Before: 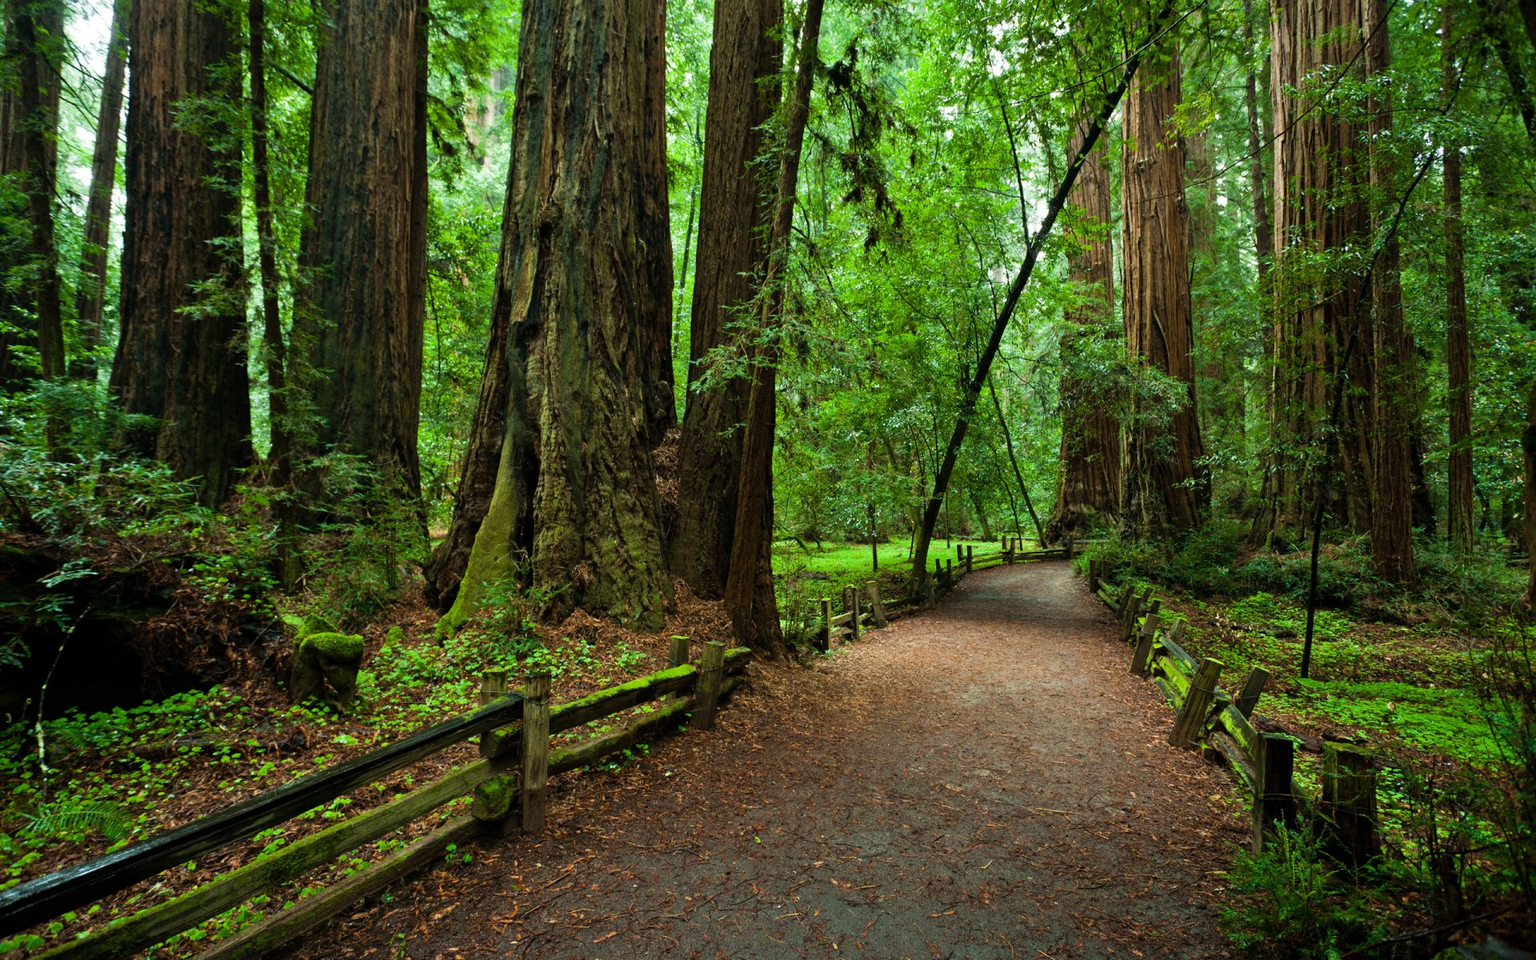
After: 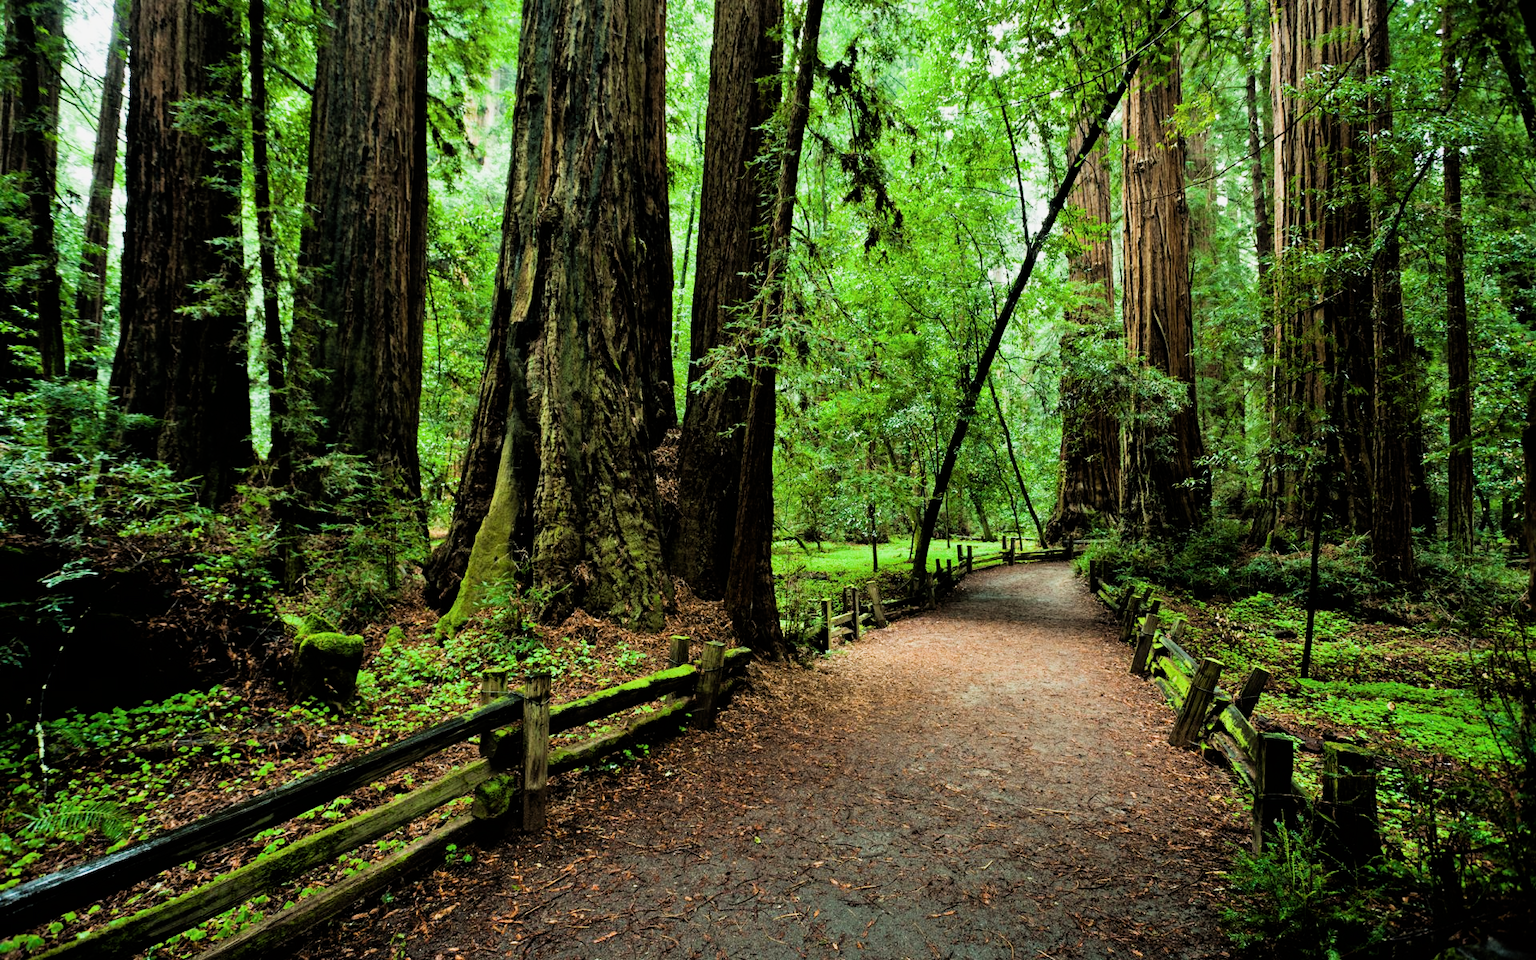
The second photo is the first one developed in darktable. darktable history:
exposure: black level correction 0, exposure 0.592 EV, compensate highlight preservation false
filmic rgb: black relative exposure -5.05 EV, white relative exposure 3.99 EV, hardness 2.9, contrast 1.297, highlights saturation mix -31.48%
